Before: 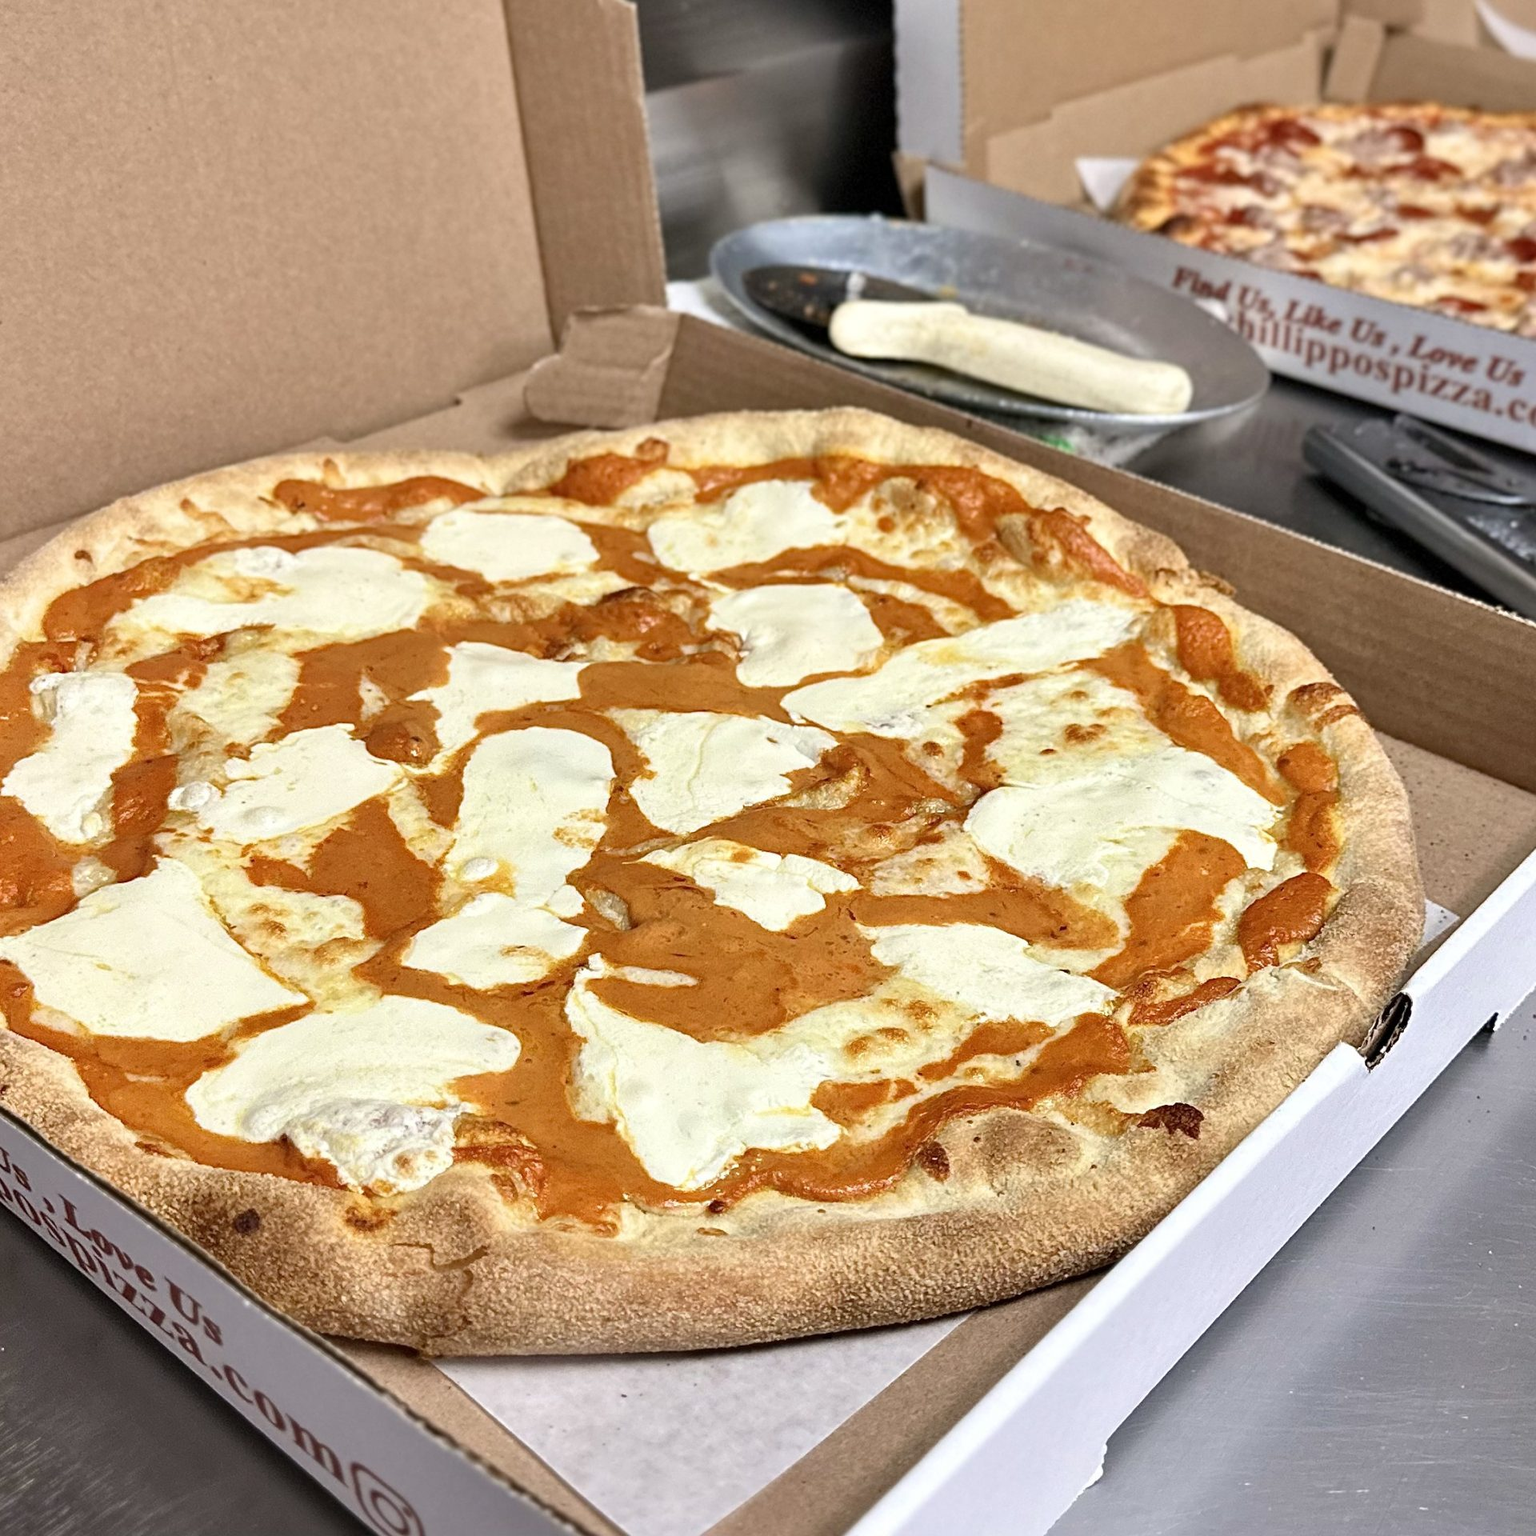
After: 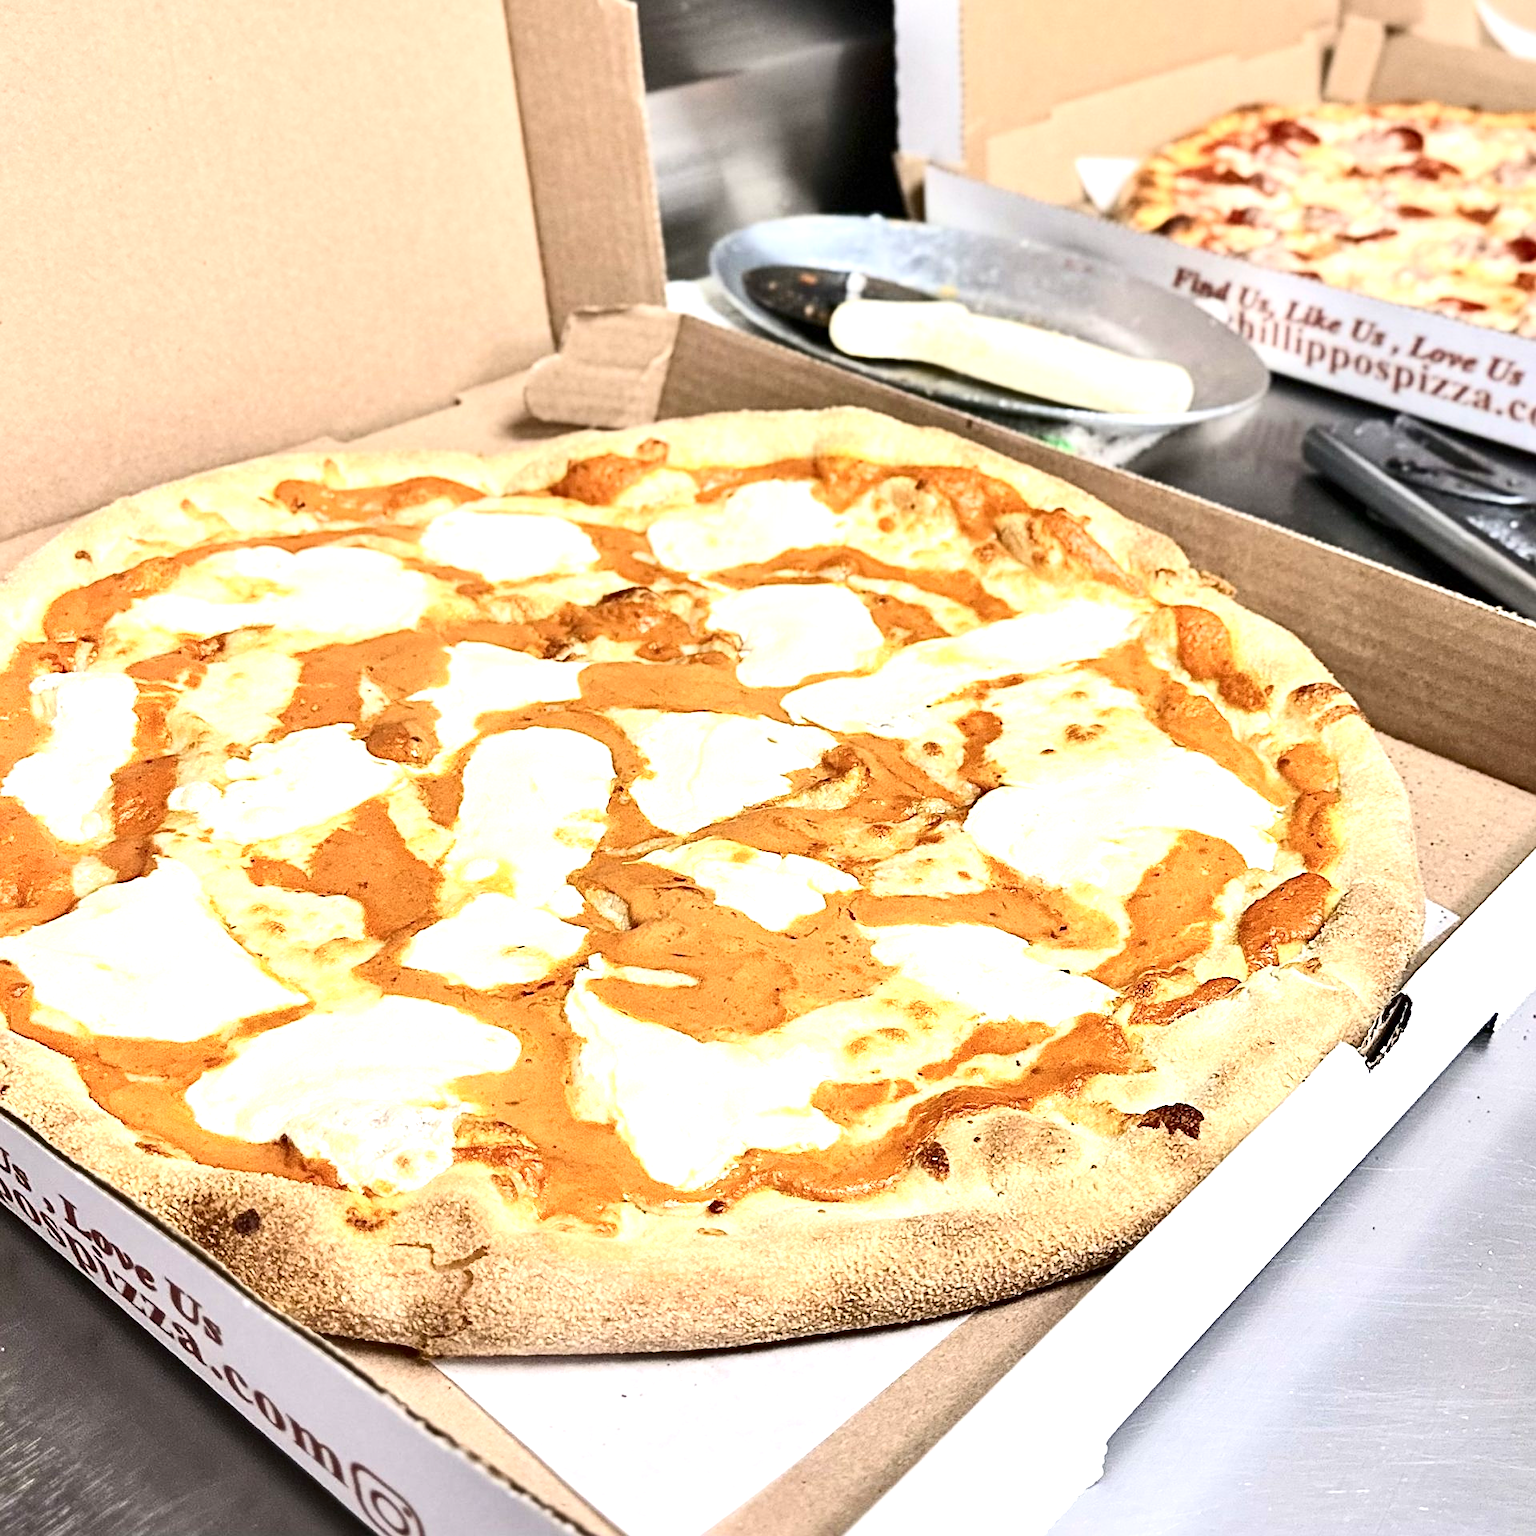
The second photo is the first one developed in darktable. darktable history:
contrast brightness saturation: contrast 0.276
sharpen: amount 0.216
exposure: exposure 0.942 EV, compensate highlight preservation false
